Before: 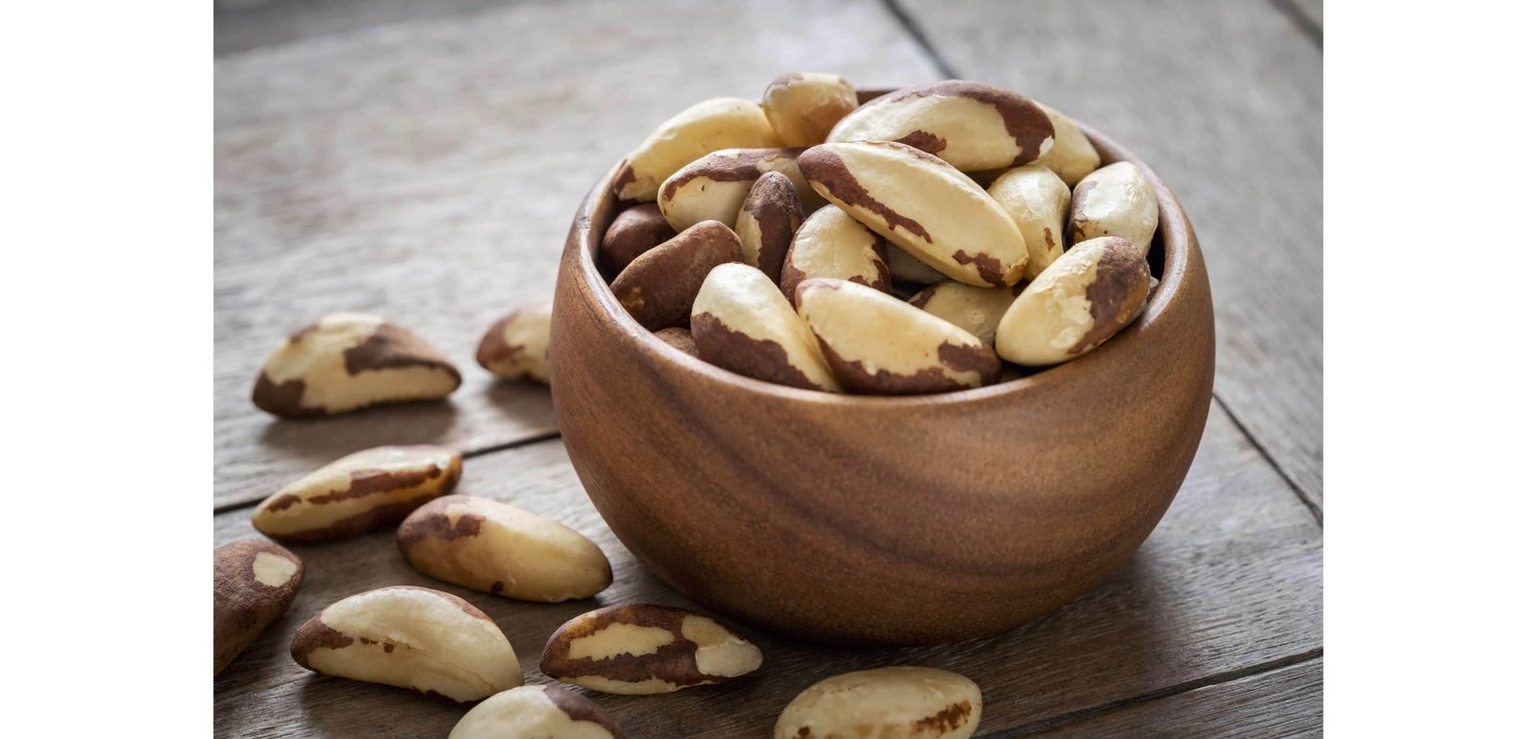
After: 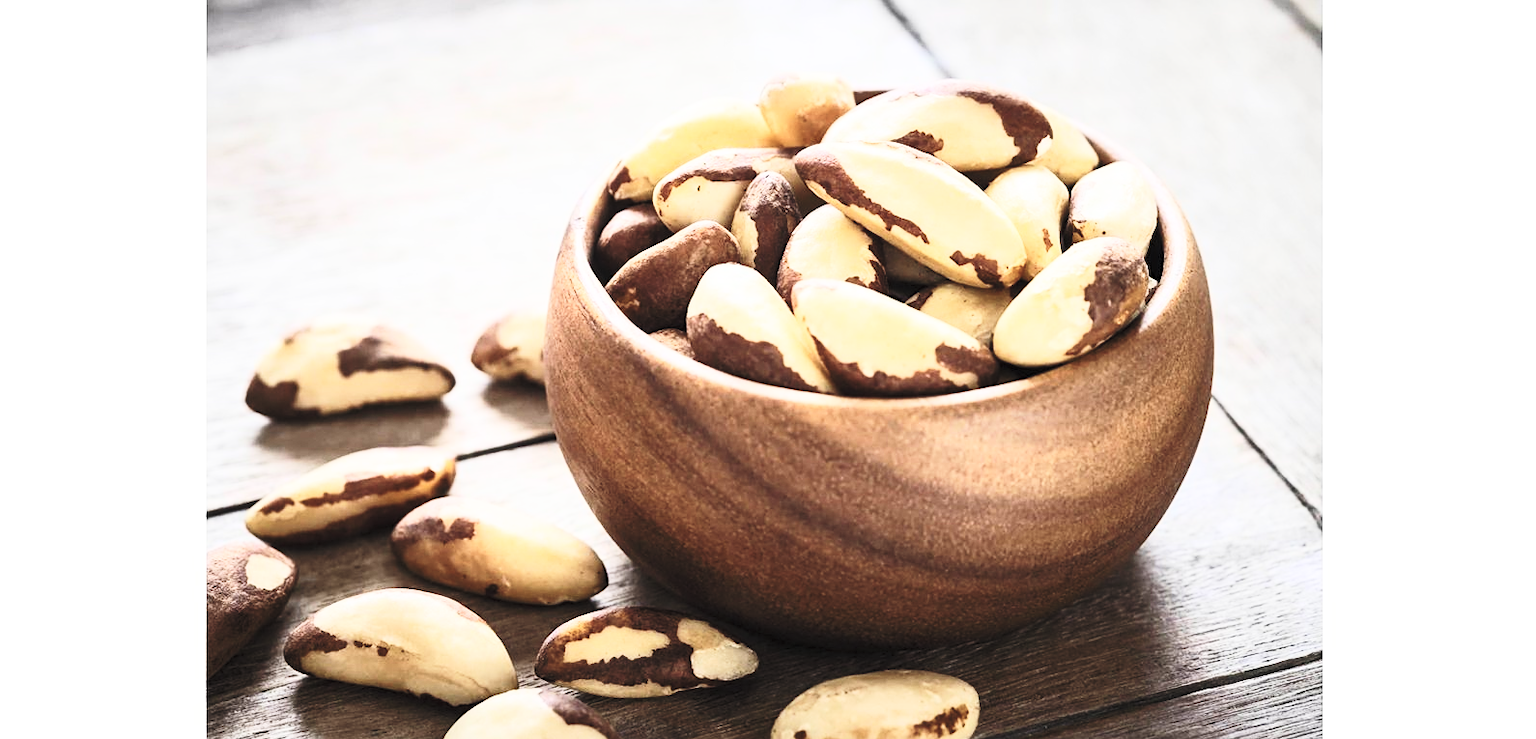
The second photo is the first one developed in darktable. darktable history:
base curve: curves: ch0 [(0, 0) (0.036, 0.025) (0.121, 0.166) (0.206, 0.329) (0.605, 0.79) (1, 1)], preserve colors none
crop and rotate: left 0.614%, top 0.179%, bottom 0.309%
contrast brightness saturation: contrast 0.43, brightness 0.56, saturation -0.19
sharpen: amount 0.2
